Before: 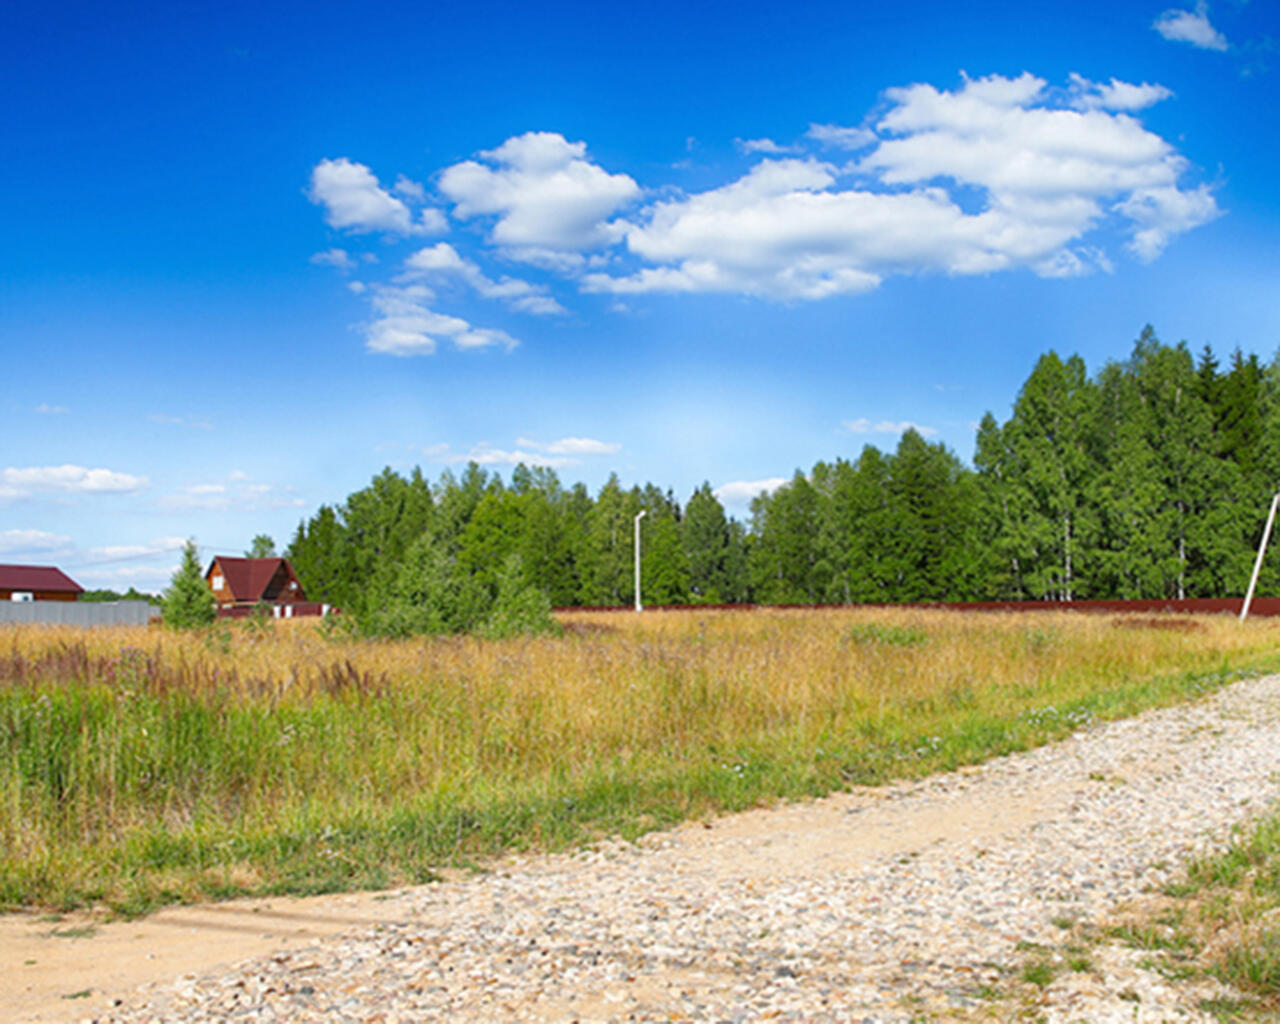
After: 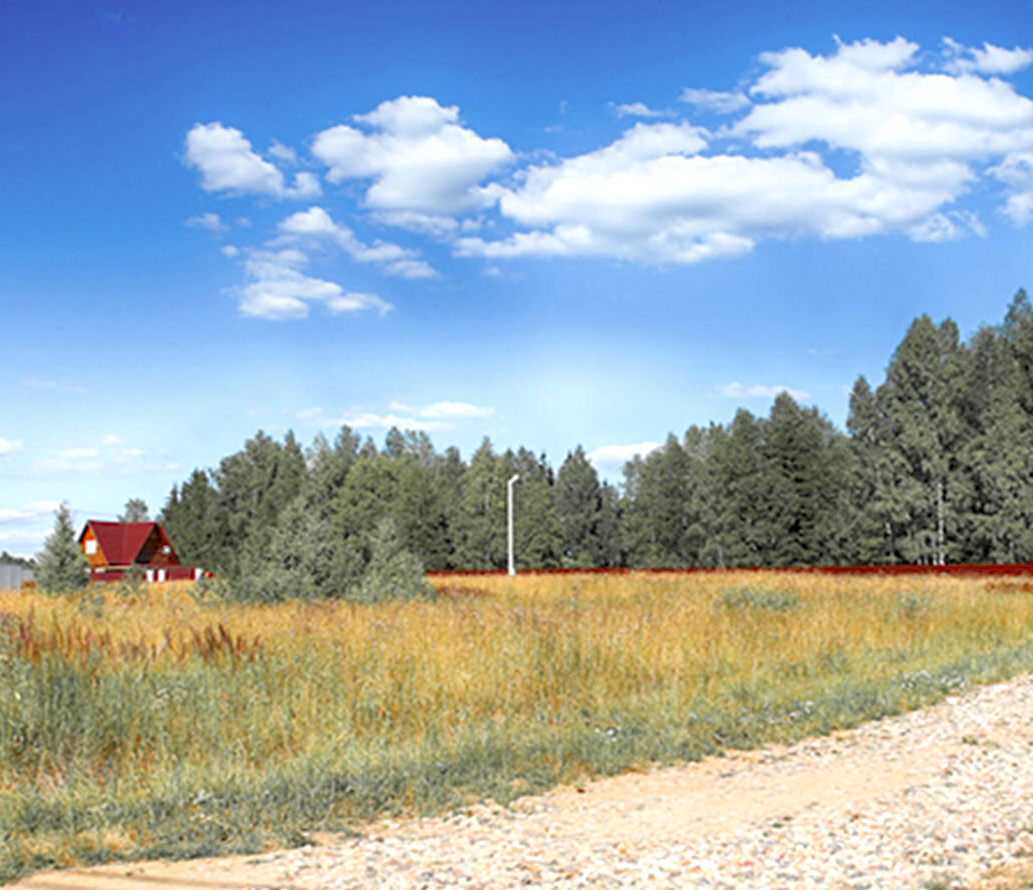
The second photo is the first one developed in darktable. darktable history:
crop: left 9.952%, top 3.59%, right 9.274%, bottom 9.496%
color zones: curves: ch1 [(0, 0.679) (0.143, 0.647) (0.286, 0.261) (0.378, -0.011) (0.571, 0.396) (0.714, 0.399) (0.857, 0.406) (1, 0.679)]
exposure: black level correction 0.005, exposure 0.276 EV, compensate exposure bias true, compensate highlight preservation false
